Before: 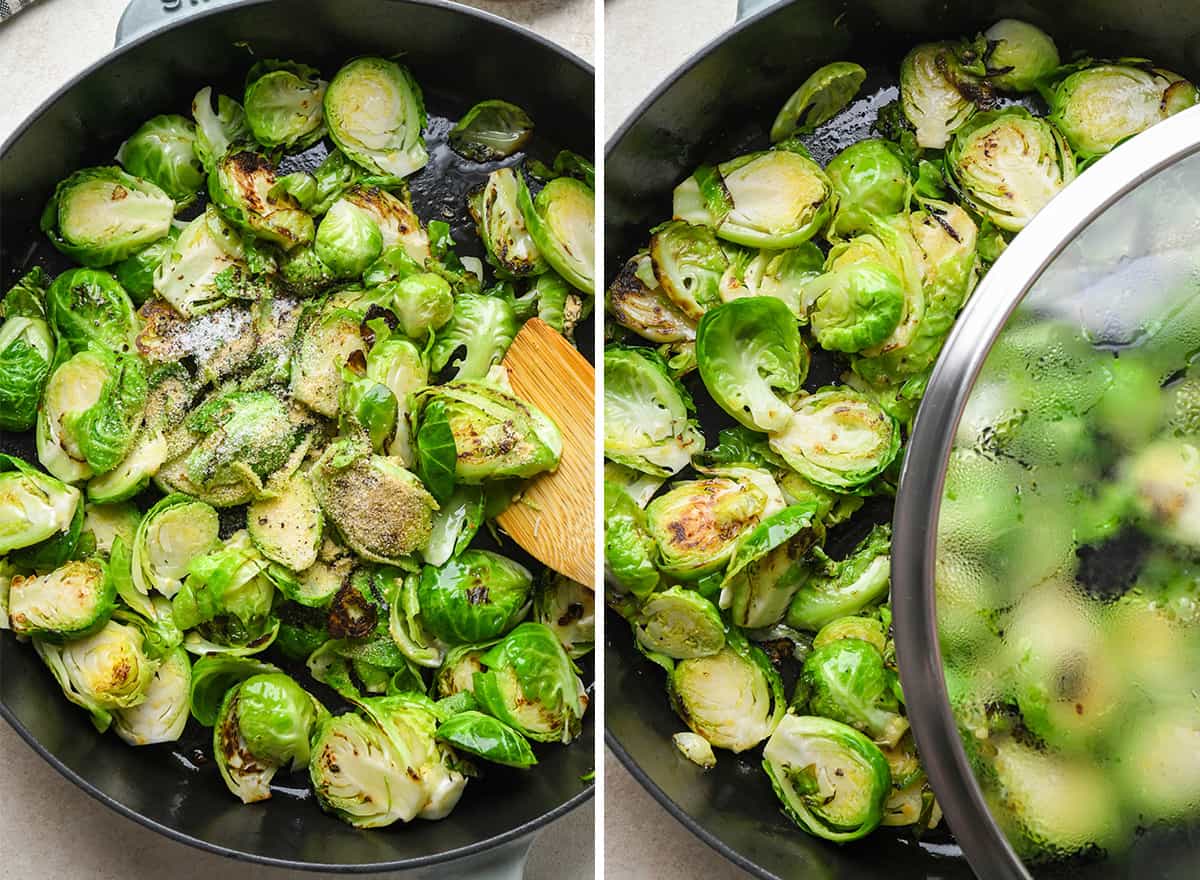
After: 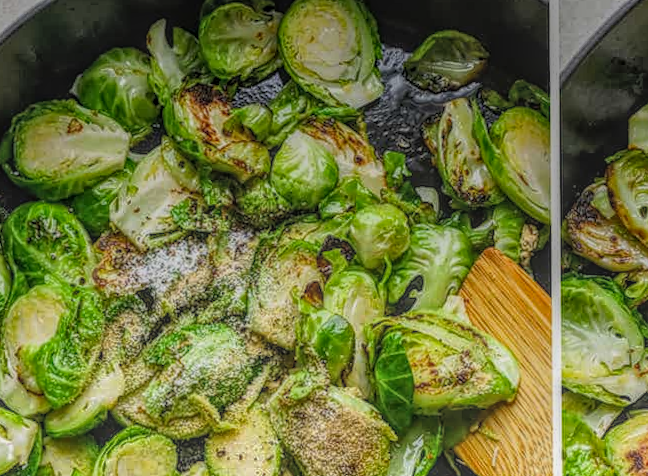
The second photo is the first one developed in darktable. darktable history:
graduated density: rotation 5.63°, offset 76.9
local contrast: highlights 20%, shadows 30%, detail 200%, midtone range 0.2
rotate and perspective: rotation -0.45°, automatic cropping original format, crop left 0.008, crop right 0.992, crop top 0.012, crop bottom 0.988
crop and rotate: left 3.047%, top 7.509%, right 42.236%, bottom 37.598%
